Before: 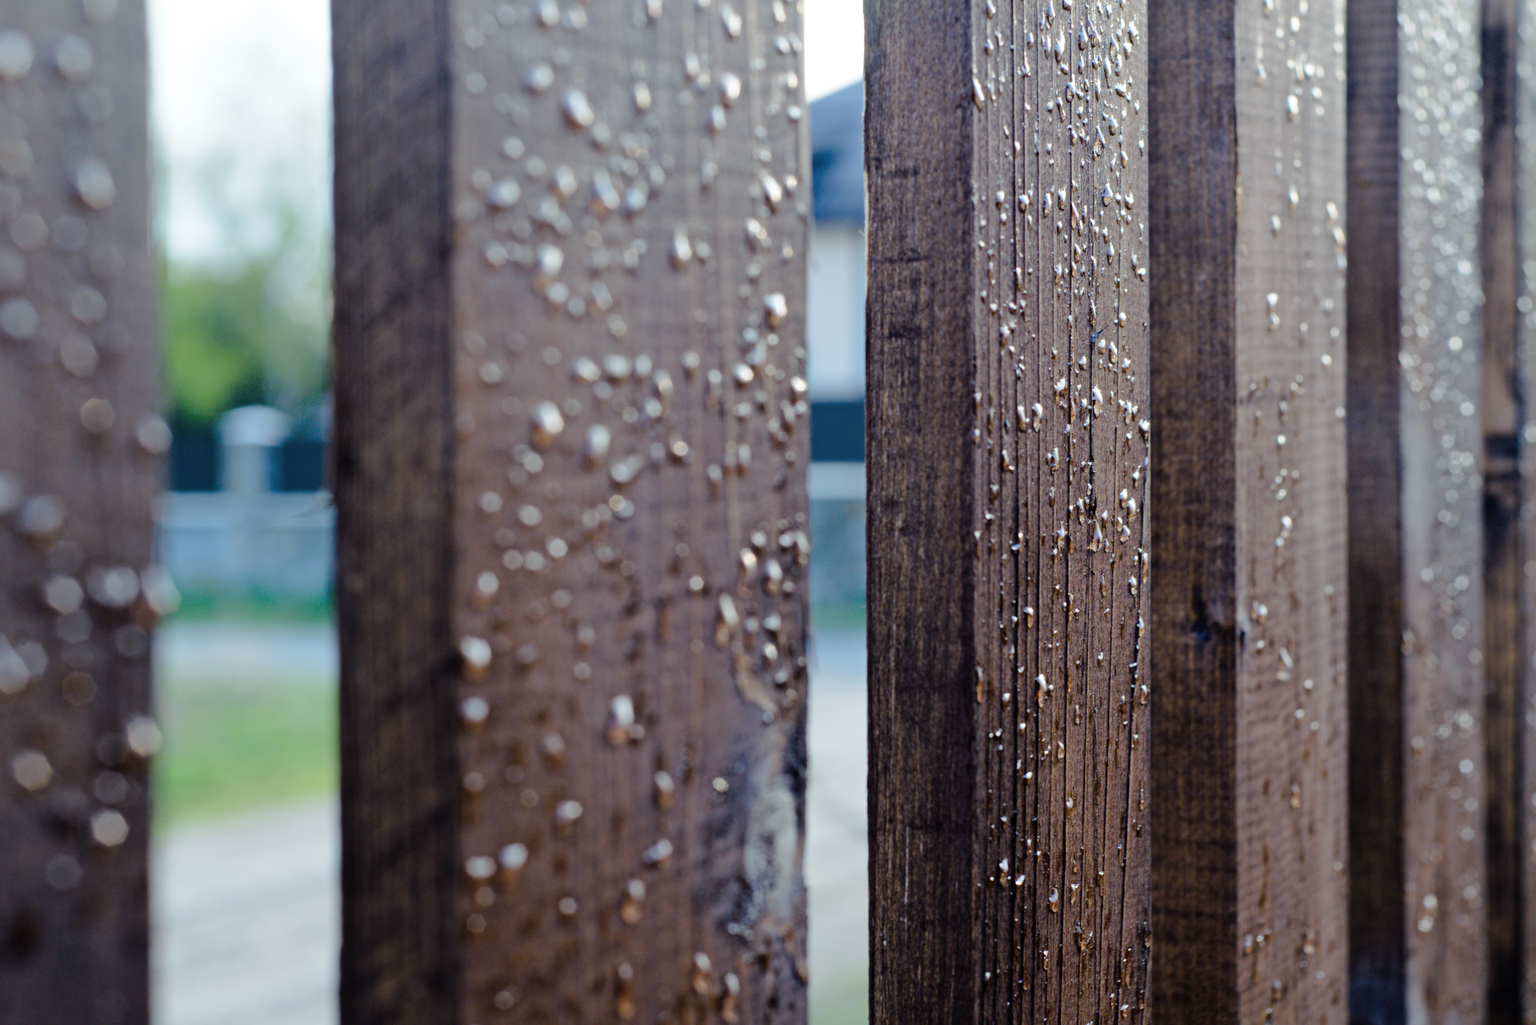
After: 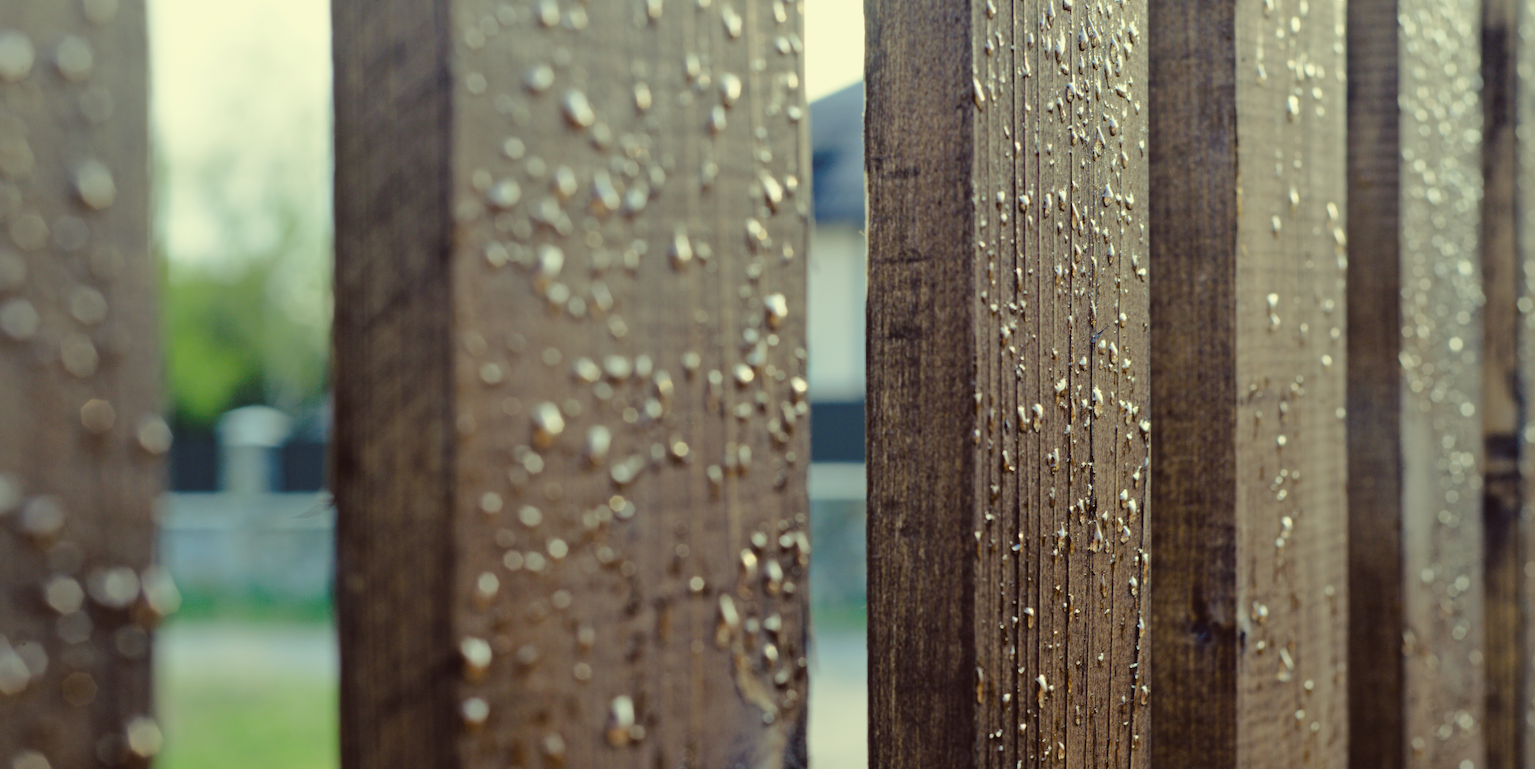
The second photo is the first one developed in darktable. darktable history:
color balance: lift [1.005, 1.002, 0.998, 0.998], gamma [1, 1.021, 1.02, 0.979], gain [0.923, 1.066, 1.056, 0.934]
crop: bottom 24.967%
color correction: highlights a* -5.94, highlights b* 11.19
